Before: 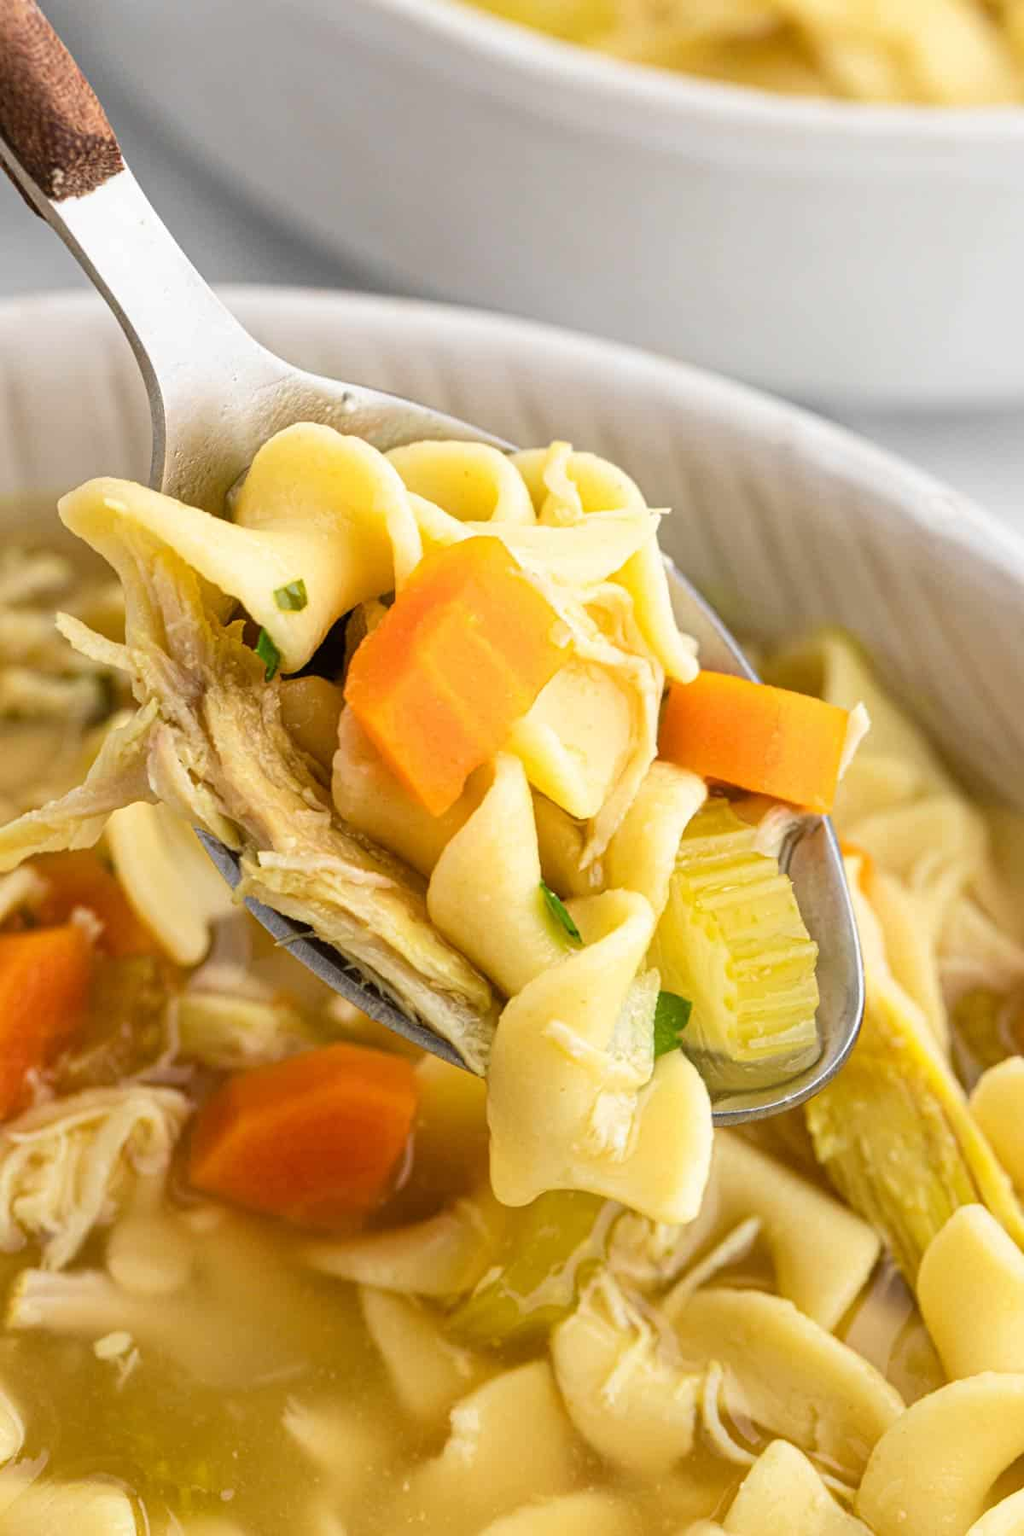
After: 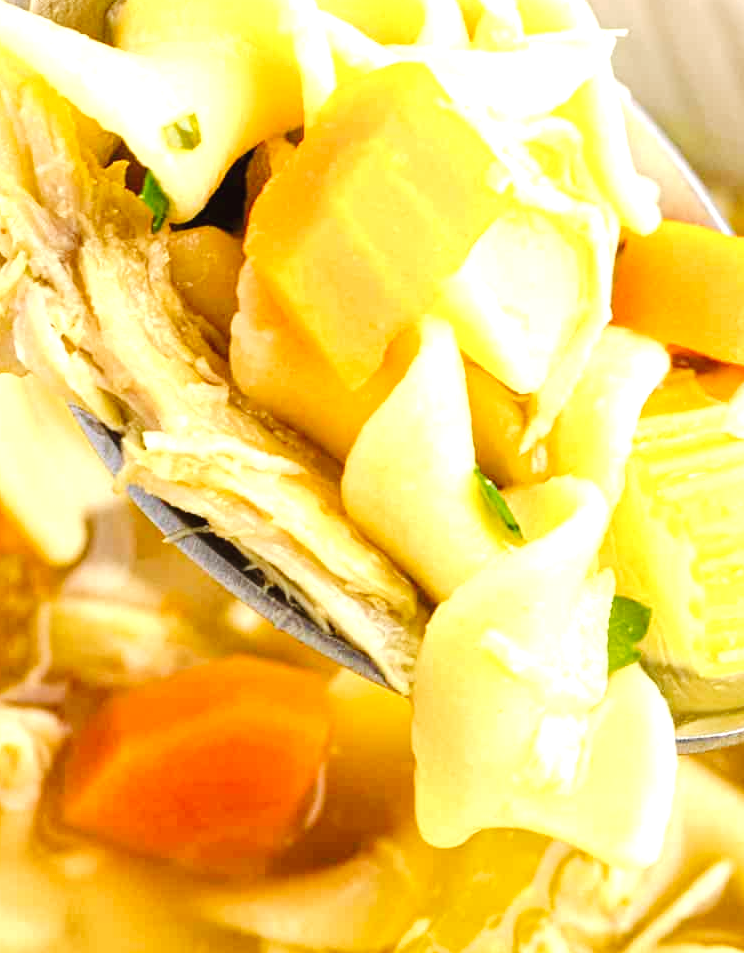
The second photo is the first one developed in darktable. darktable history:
tone curve: curves: ch0 [(0, 0) (0.003, 0.018) (0.011, 0.019) (0.025, 0.024) (0.044, 0.037) (0.069, 0.053) (0.1, 0.075) (0.136, 0.105) (0.177, 0.136) (0.224, 0.179) (0.277, 0.244) (0.335, 0.319) (0.399, 0.4) (0.468, 0.495) (0.543, 0.58) (0.623, 0.671) (0.709, 0.757) (0.801, 0.838) (0.898, 0.913) (1, 1)], preserve colors none
crop: left 13.301%, top 31.494%, right 24.69%, bottom 15.552%
exposure: black level correction 0, exposure 1 EV, compensate exposure bias true, compensate highlight preservation false
